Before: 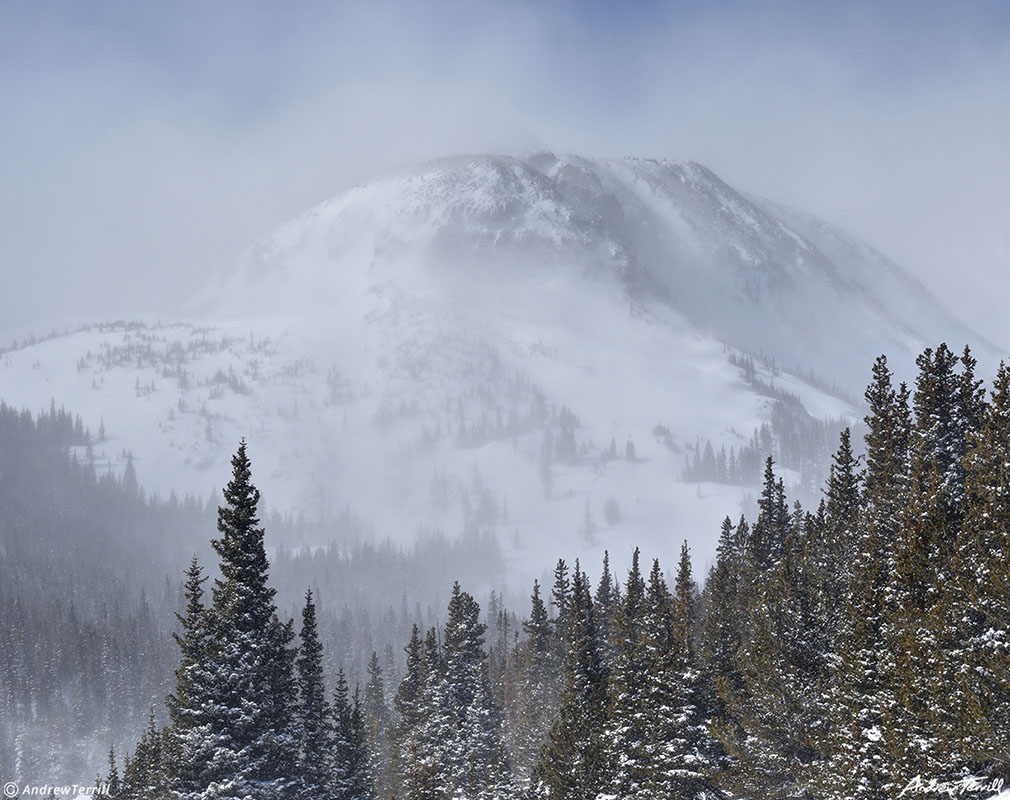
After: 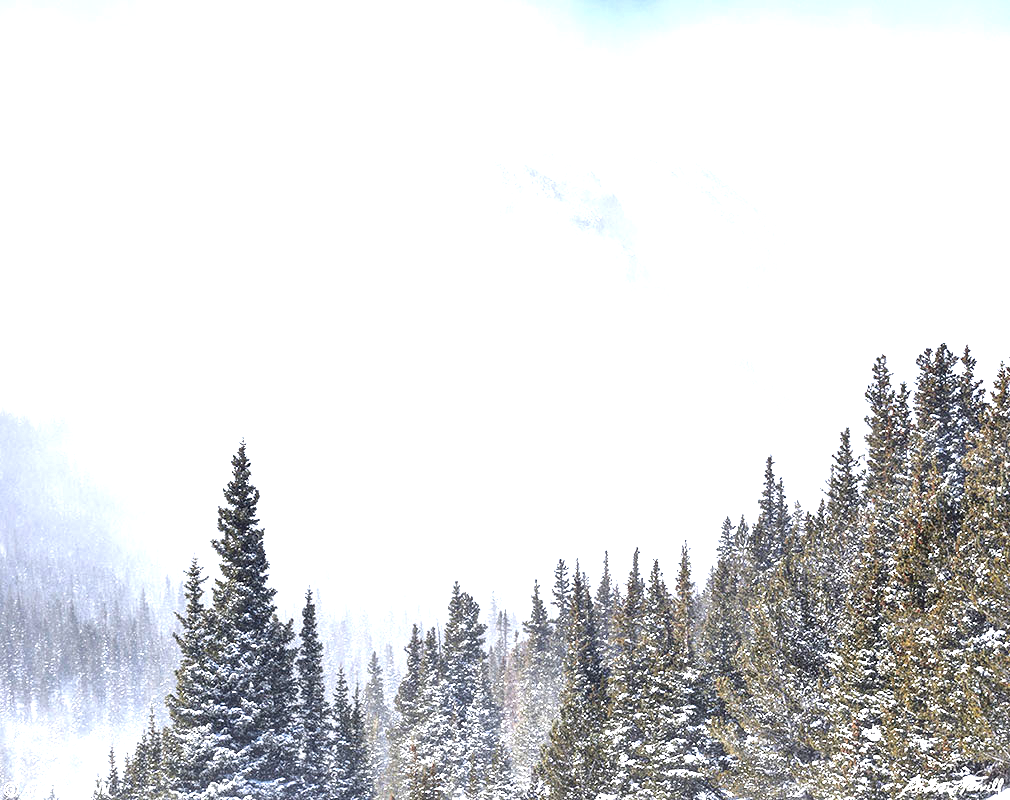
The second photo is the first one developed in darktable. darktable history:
exposure: black level correction 0, exposure 1.914 EV, compensate exposure bias true, compensate highlight preservation false
local contrast: mode bilateral grid, contrast 25, coarseness 61, detail 152%, midtone range 0.2
